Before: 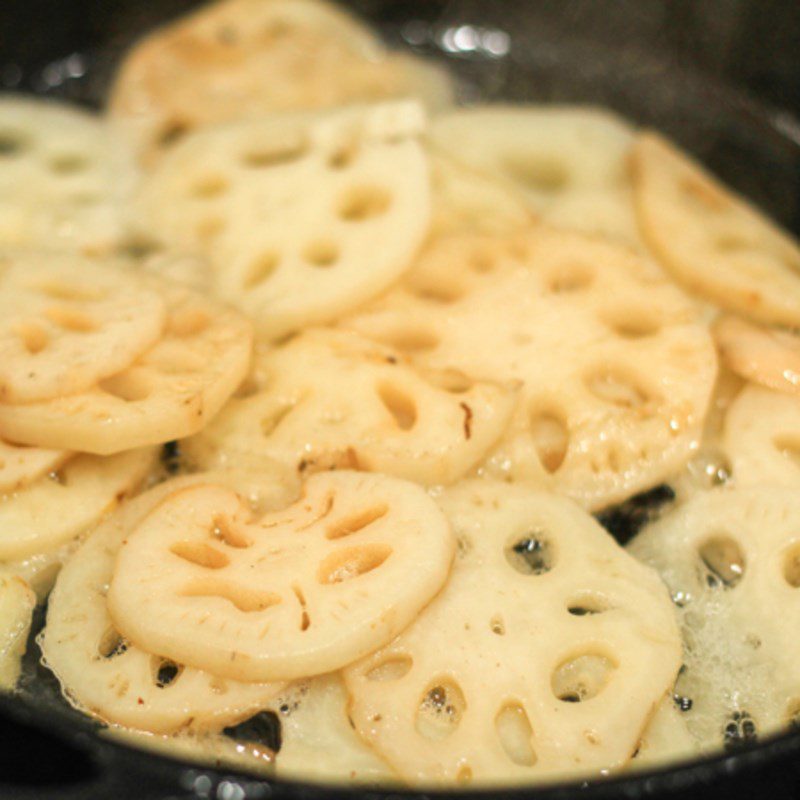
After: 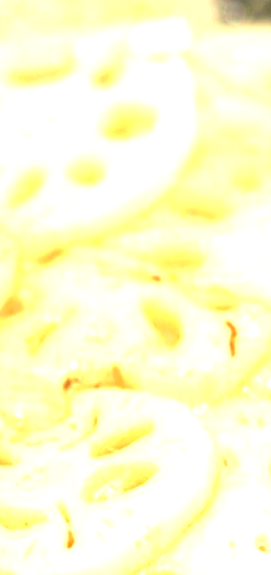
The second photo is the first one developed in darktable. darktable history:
levels: levels [0, 0.394, 0.787]
exposure: exposure 0.605 EV, compensate highlight preservation false
crop and rotate: left 29.578%, top 10.278%, right 36.523%, bottom 17.734%
